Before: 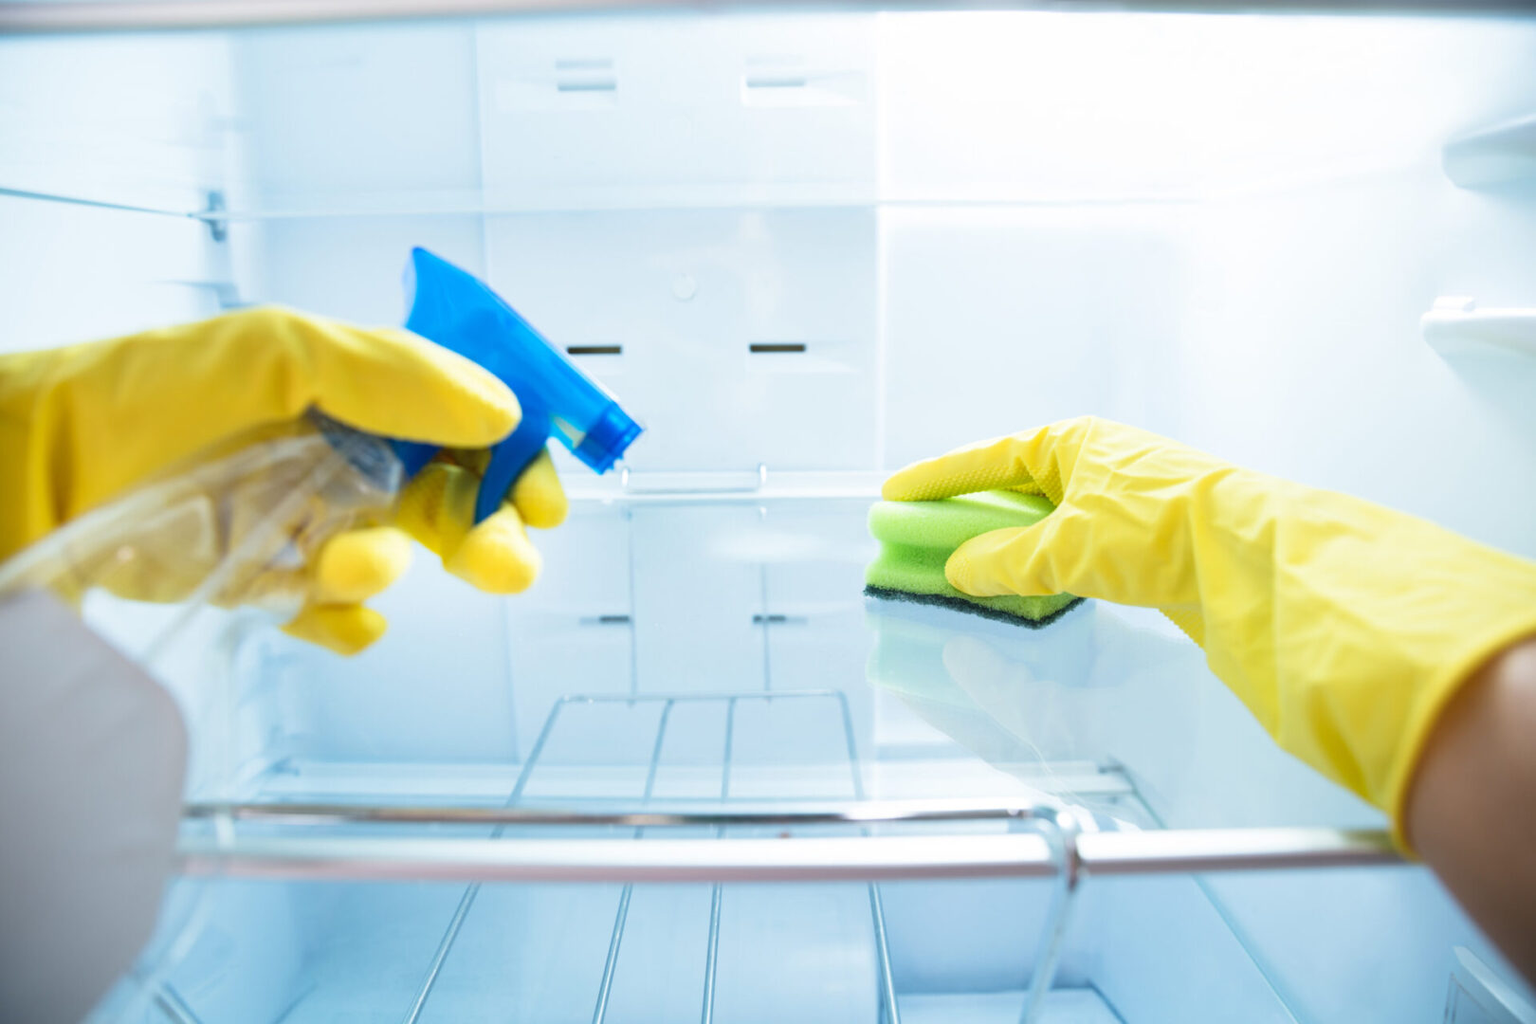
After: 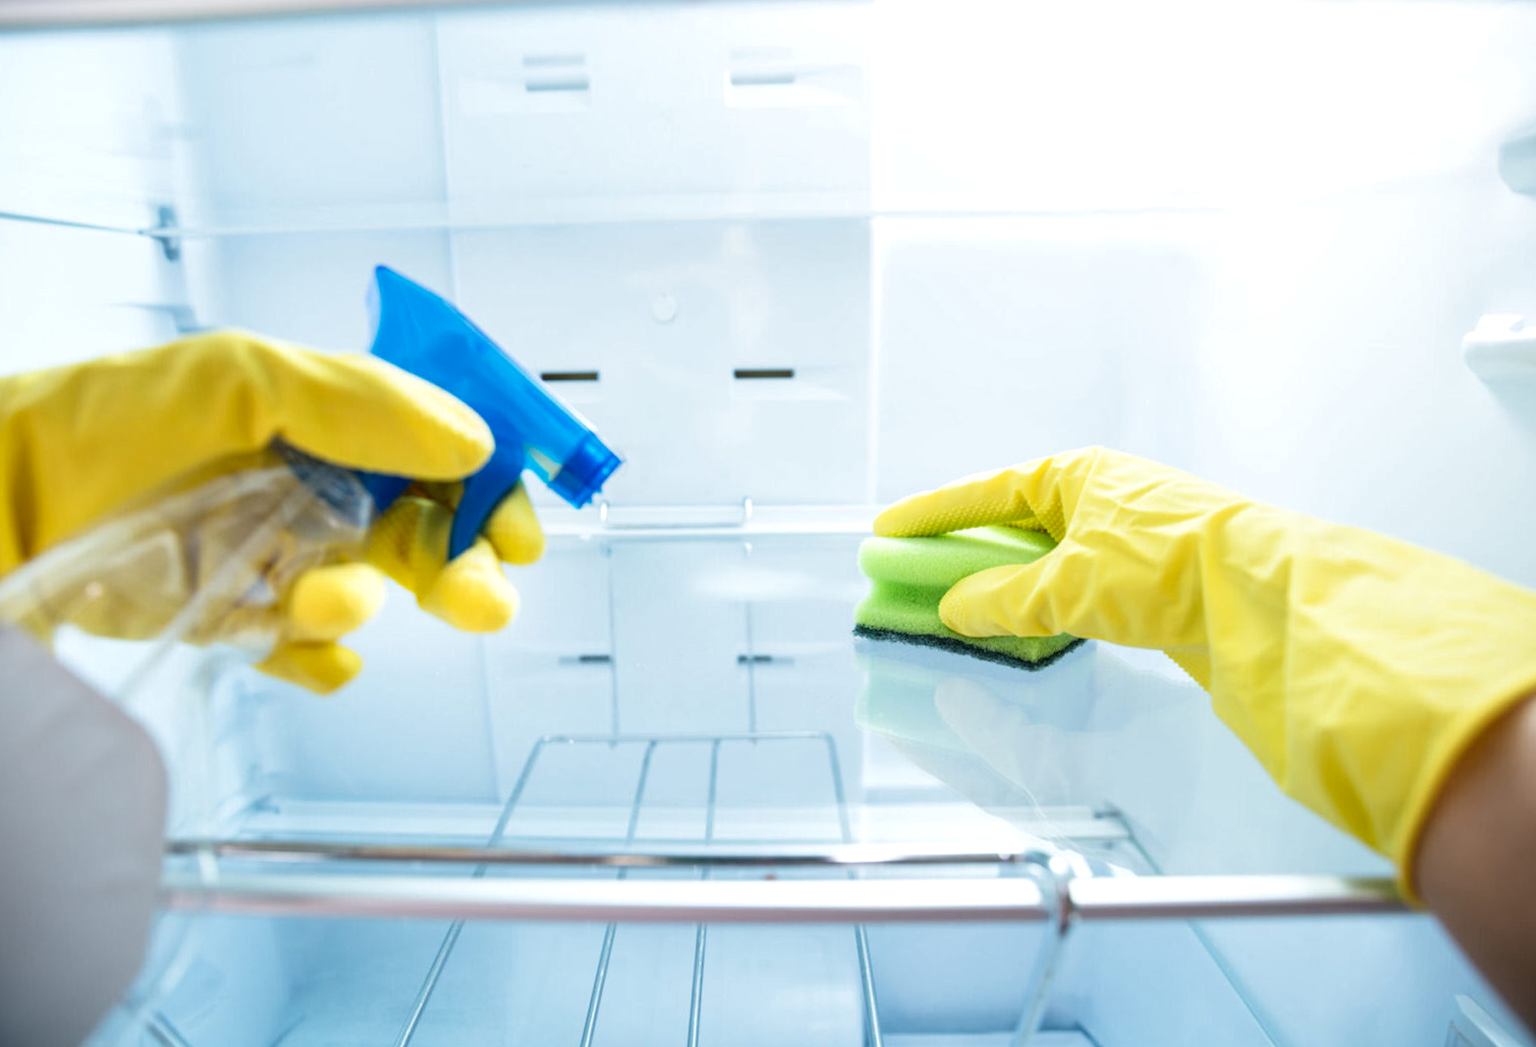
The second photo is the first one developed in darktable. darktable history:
rotate and perspective: rotation 0.074°, lens shift (vertical) 0.096, lens shift (horizontal) -0.041, crop left 0.043, crop right 0.952, crop top 0.024, crop bottom 0.979
local contrast: detail 130%
